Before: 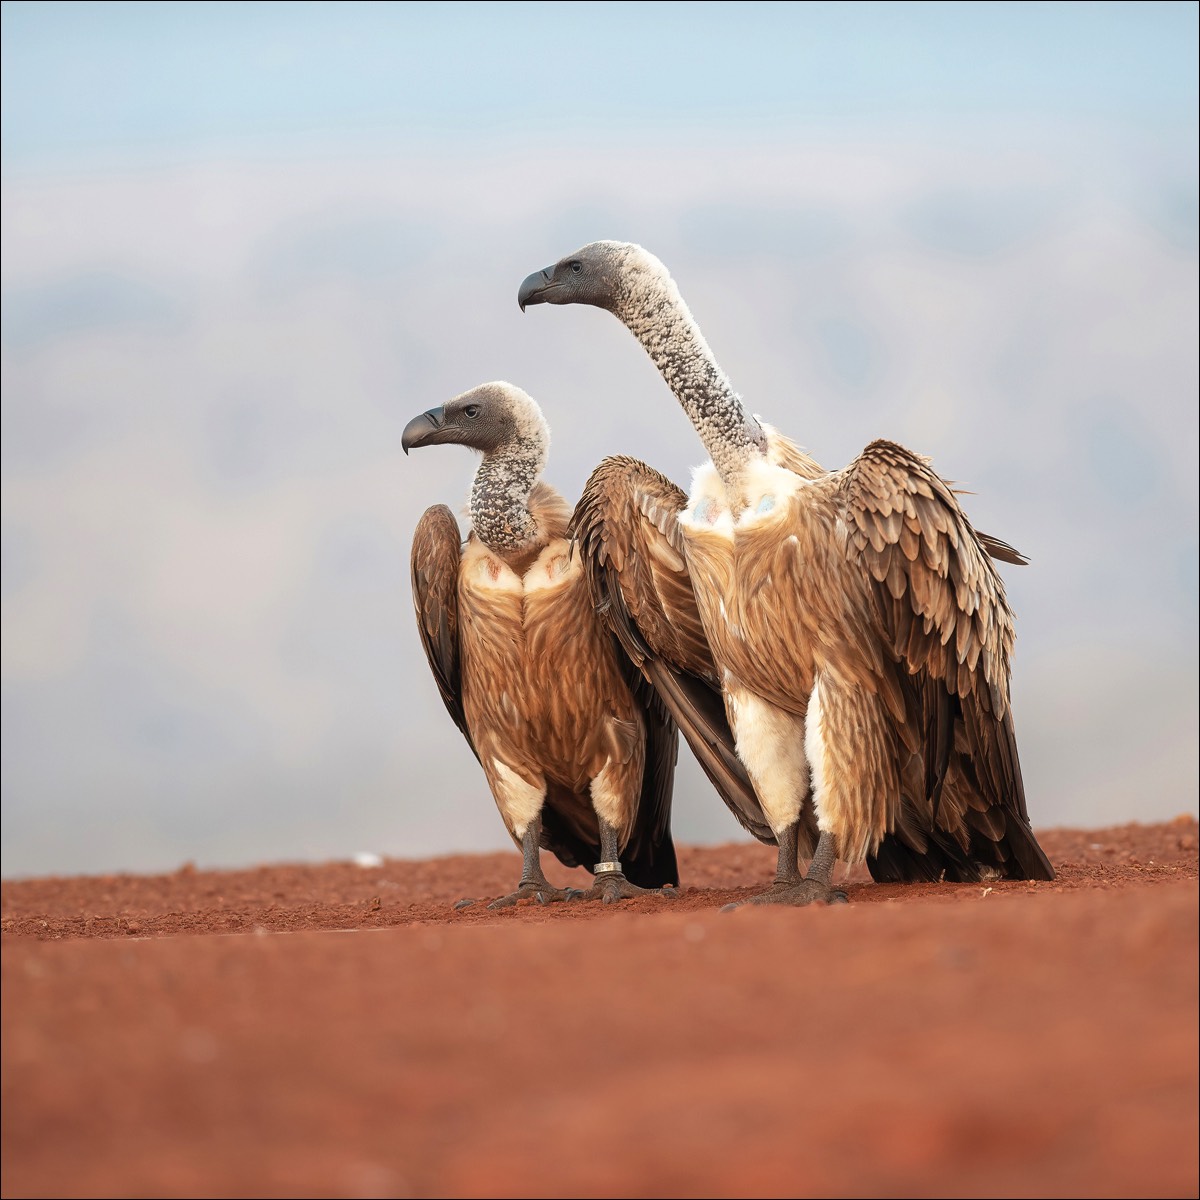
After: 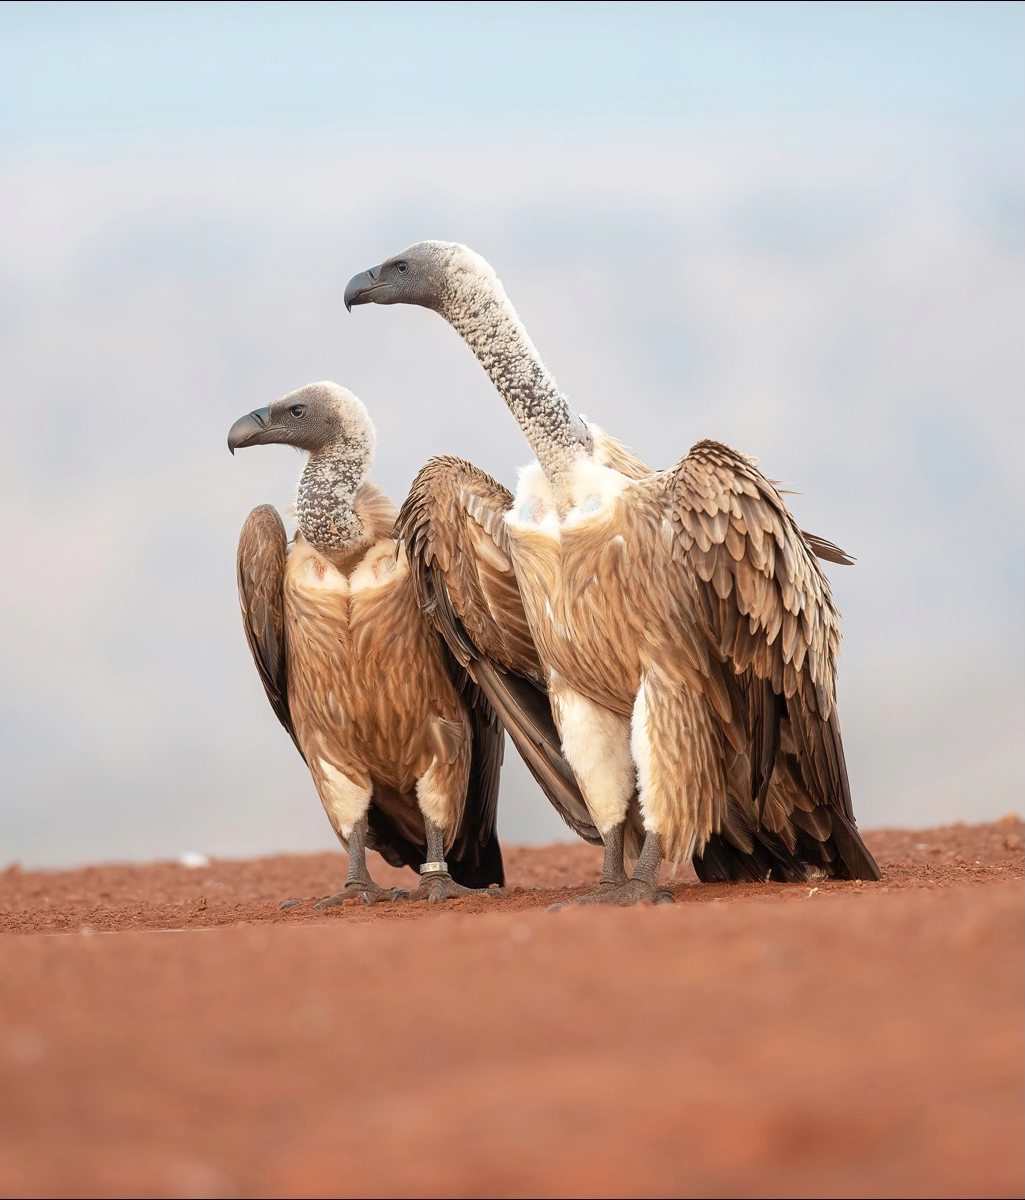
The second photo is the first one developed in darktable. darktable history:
crop and rotate: left 14.55%
